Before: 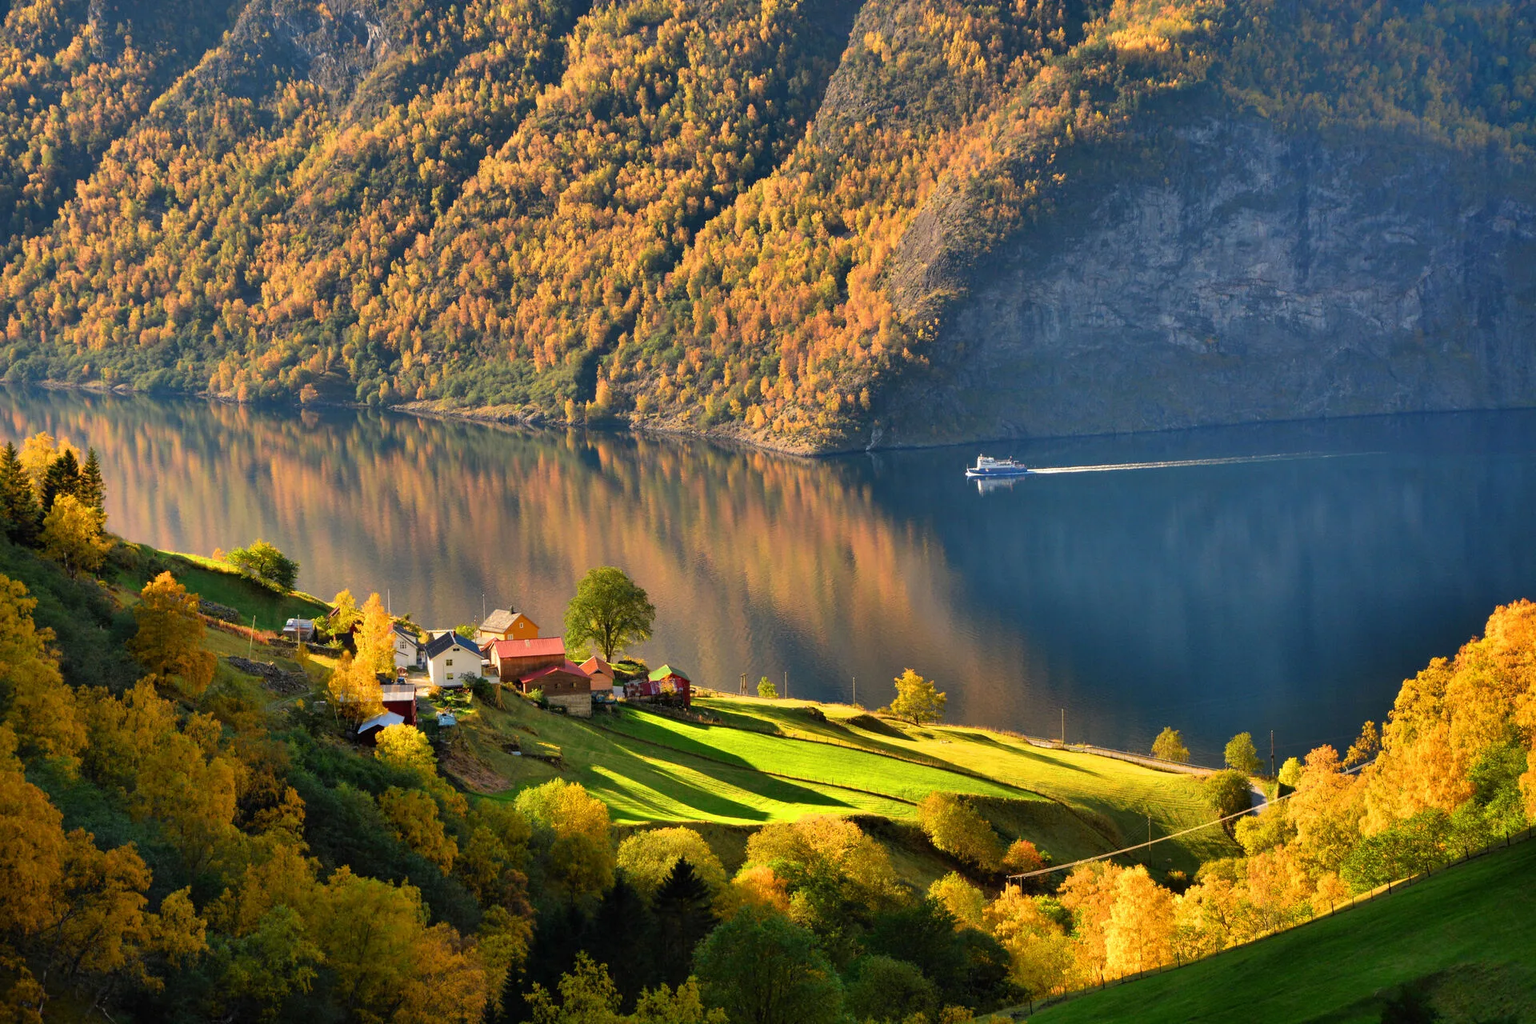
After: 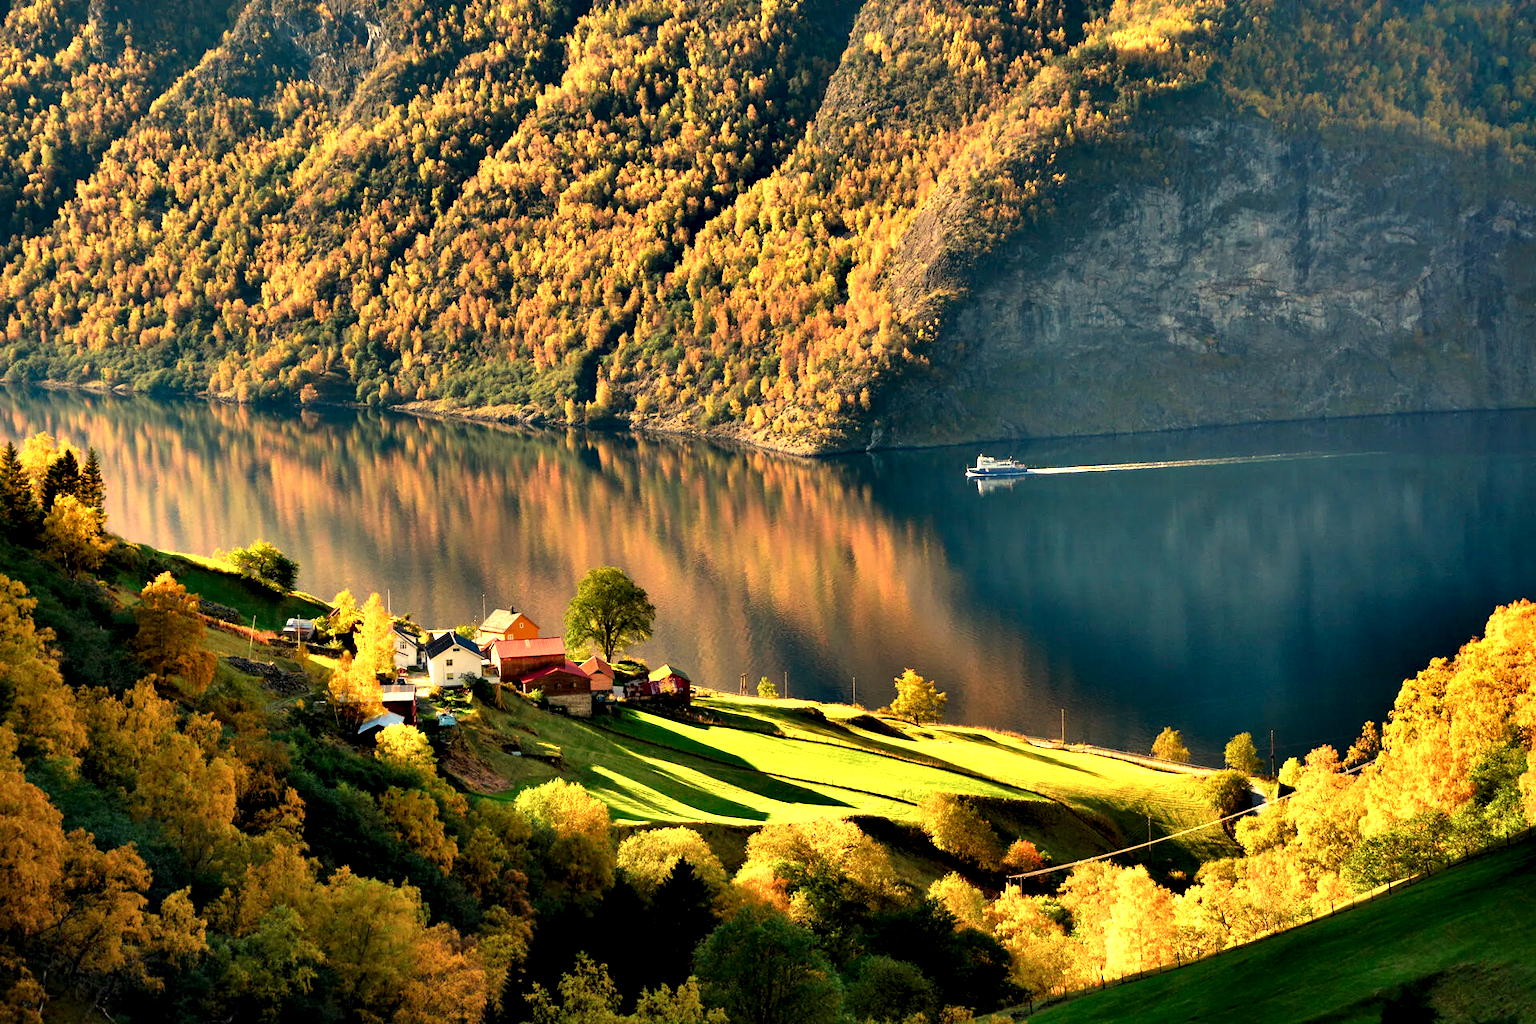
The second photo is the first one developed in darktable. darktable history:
contrast equalizer: octaves 7, y [[0.627 ×6], [0.563 ×6], [0 ×6], [0 ×6], [0 ×6]]
white balance: red 1.08, blue 0.791
tone equalizer: on, module defaults
